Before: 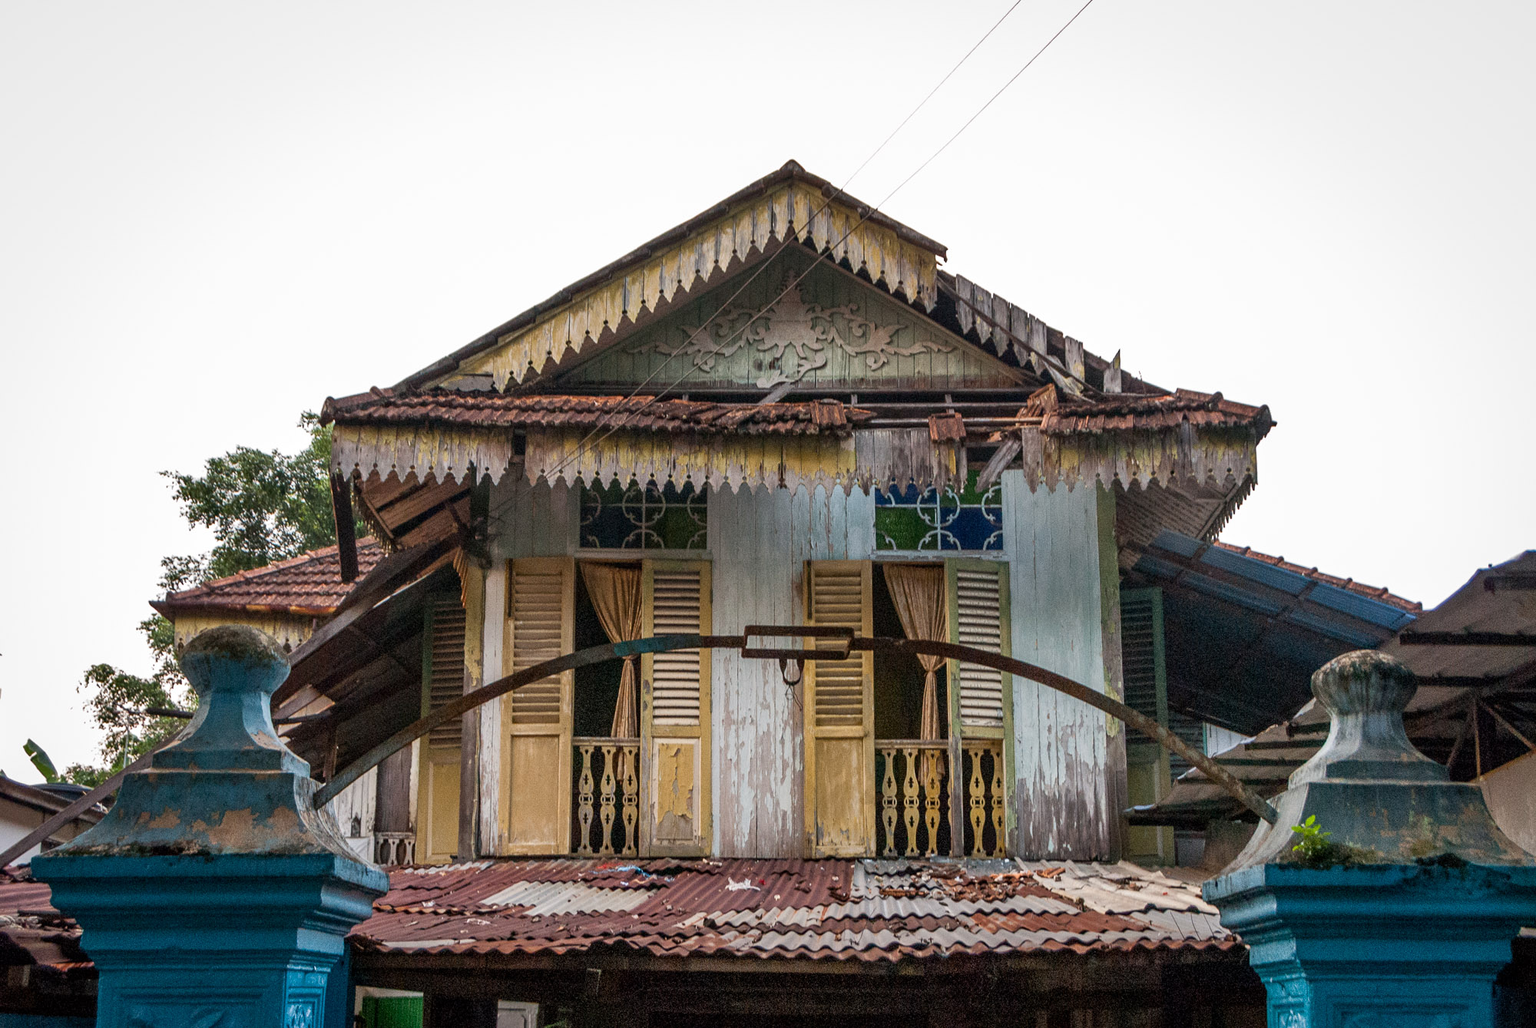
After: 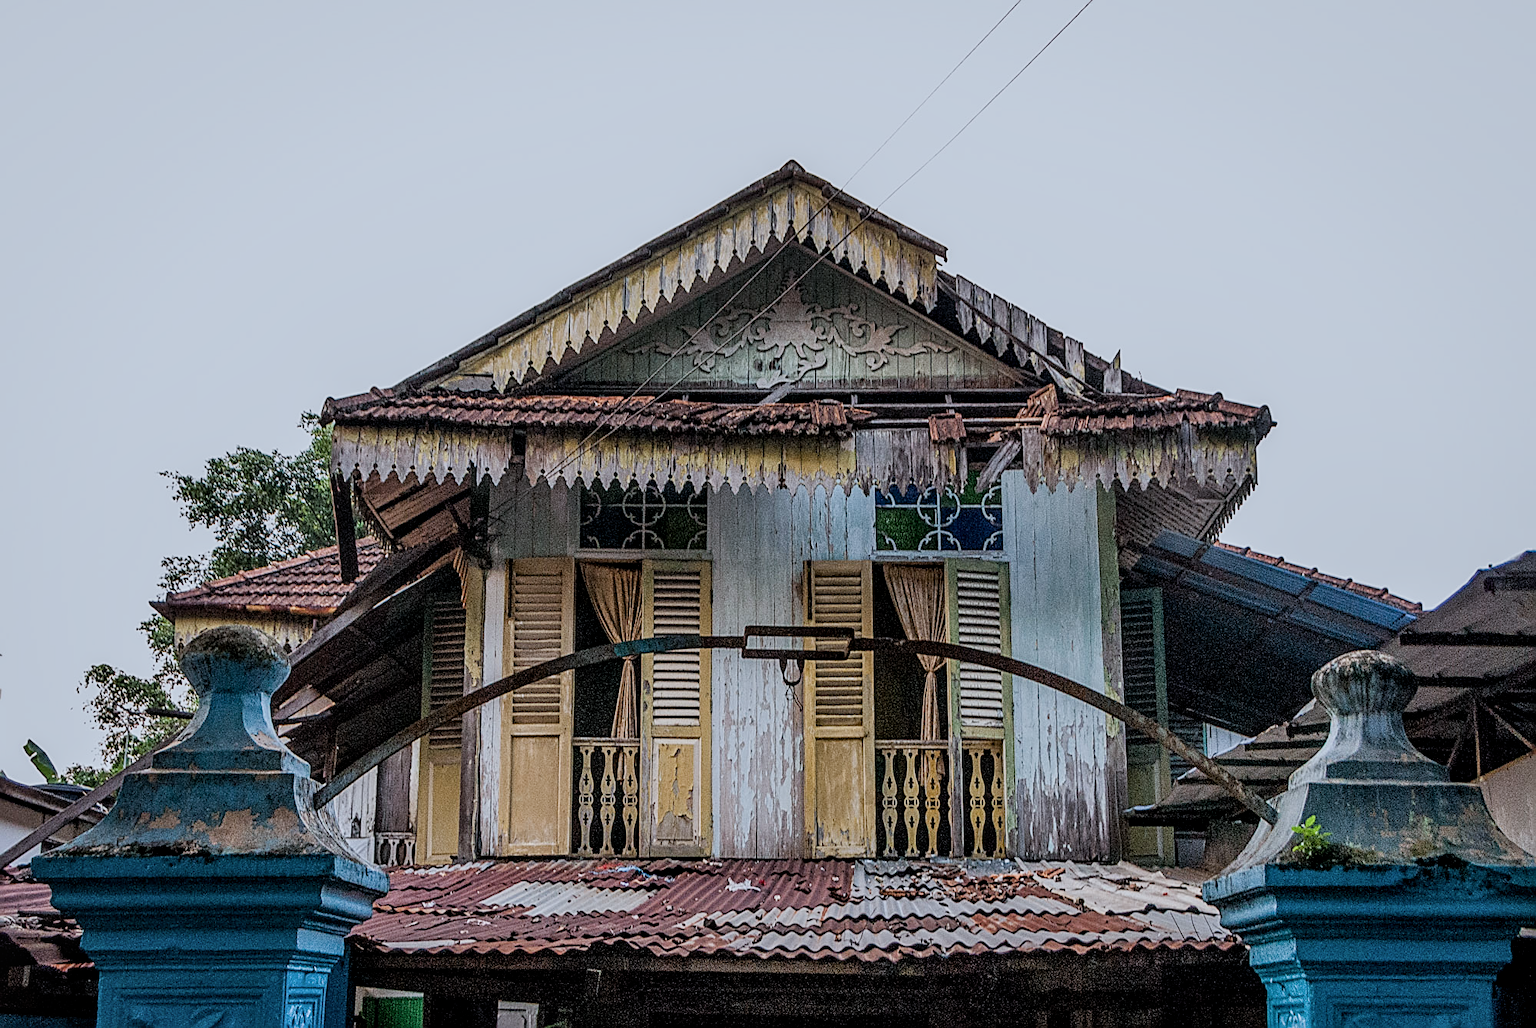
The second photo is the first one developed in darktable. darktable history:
color calibration: x 0.37, y 0.382, temperature 4313.32 K
filmic rgb: black relative exposure -7.65 EV, white relative exposure 4.56 EV, hardness 3.61
sharpen: amount 1
local contrast: on, module defaults
